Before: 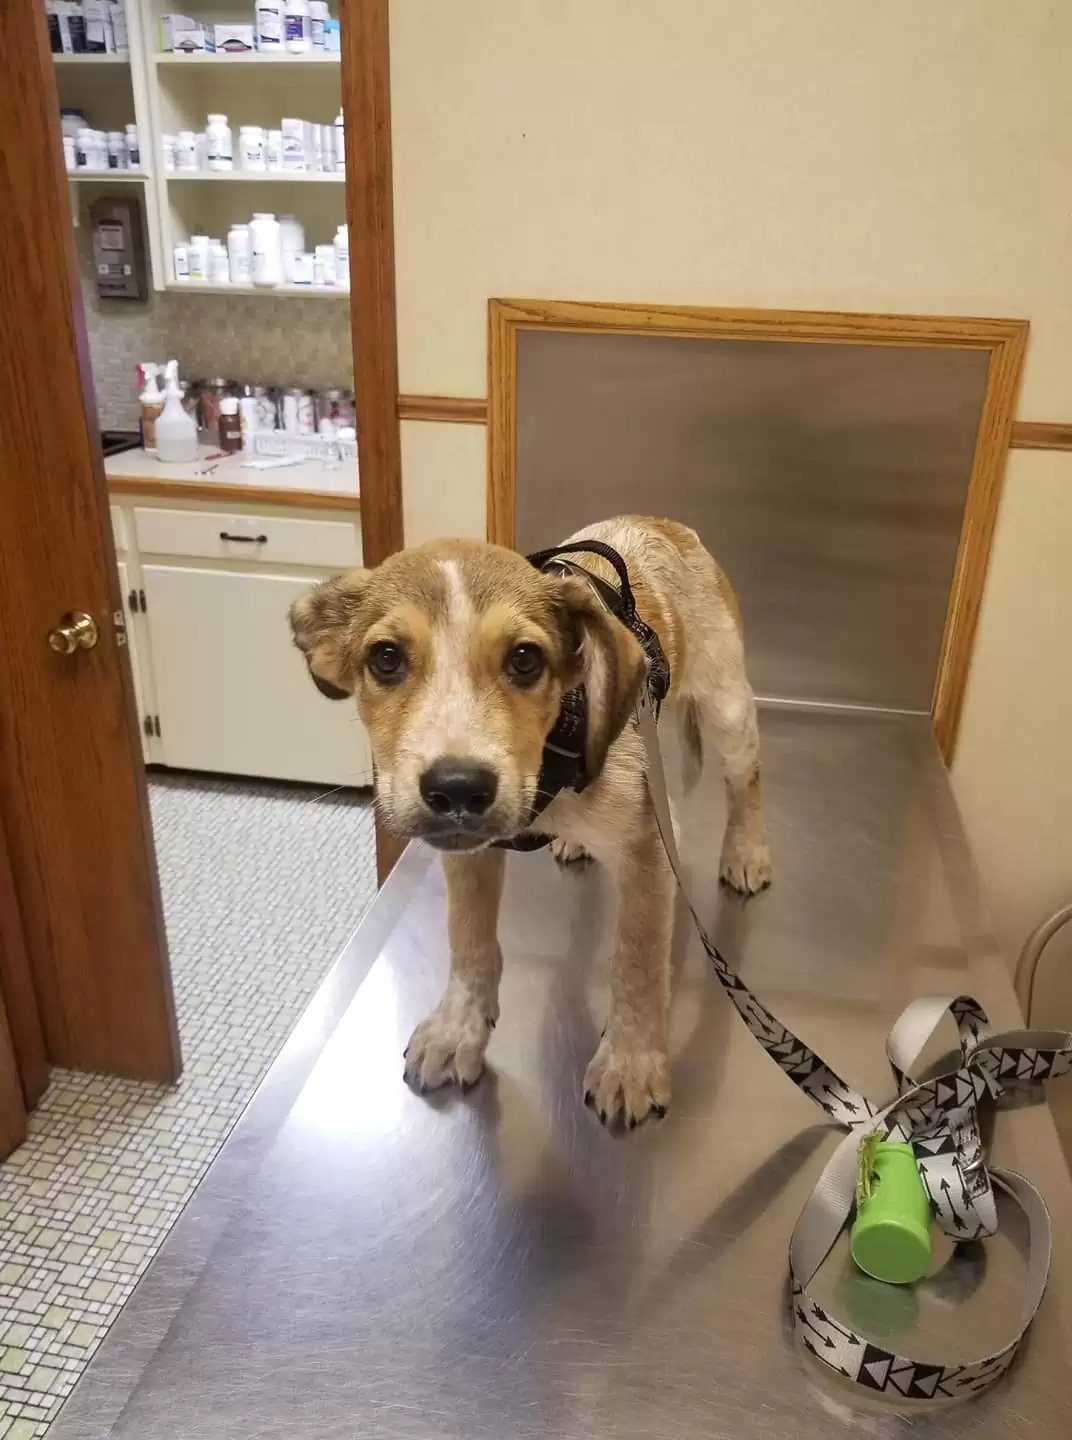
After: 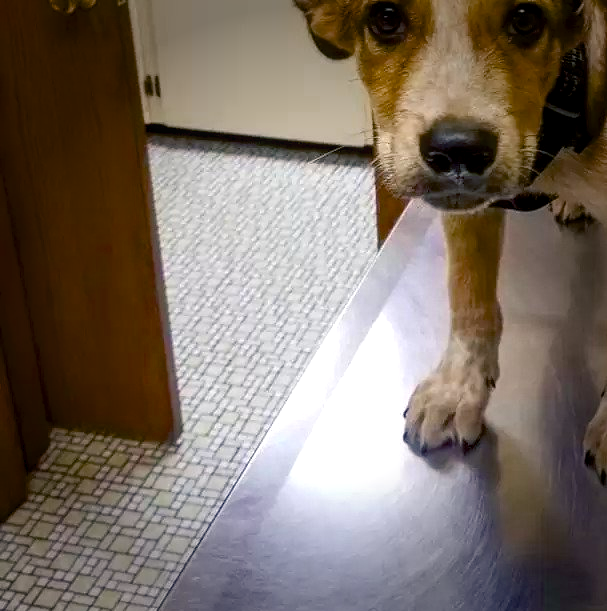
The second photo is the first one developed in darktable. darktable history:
local contrast: on, module defaults
color balance rgb: shadows lift › chroma 7.154%, shadows lift › hue 245.74°, power › chroma 0.476%, power › hue 257.97°, highlights gain › luminance 14.571%, global offset › luminance -0.882%, linear chroma grading › global chroma 15.101%, perceptual saturation grading › global saturation 0.525%, perceptual saturation grading › mid-tones 6.344%, perceptual saturation grading › shadows 71.568%, saturation formula JzAzBz (2021)
vignetting: fall-off start 47.97%, brightness -0.639, saturation -0.011, automatic ratio true, width/height ratio 1.285
crop: top 44.511%, right 43.376%, bottom 13.036%
